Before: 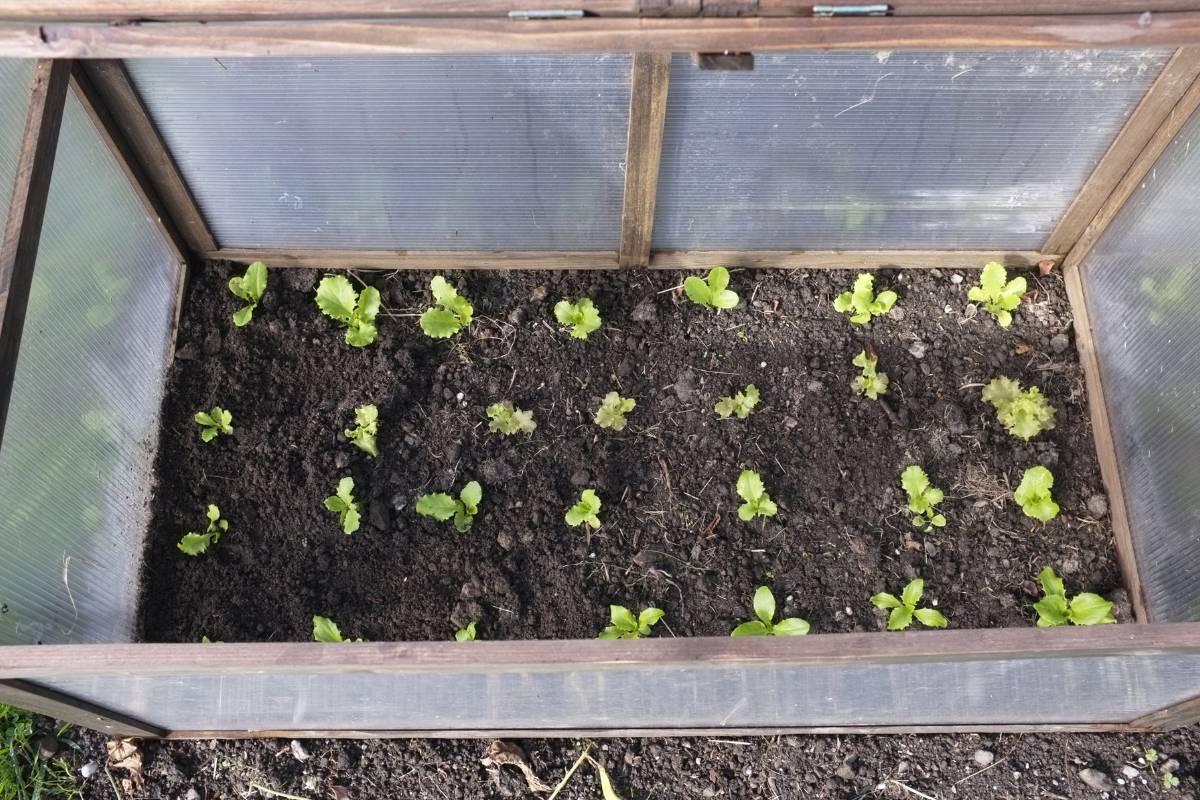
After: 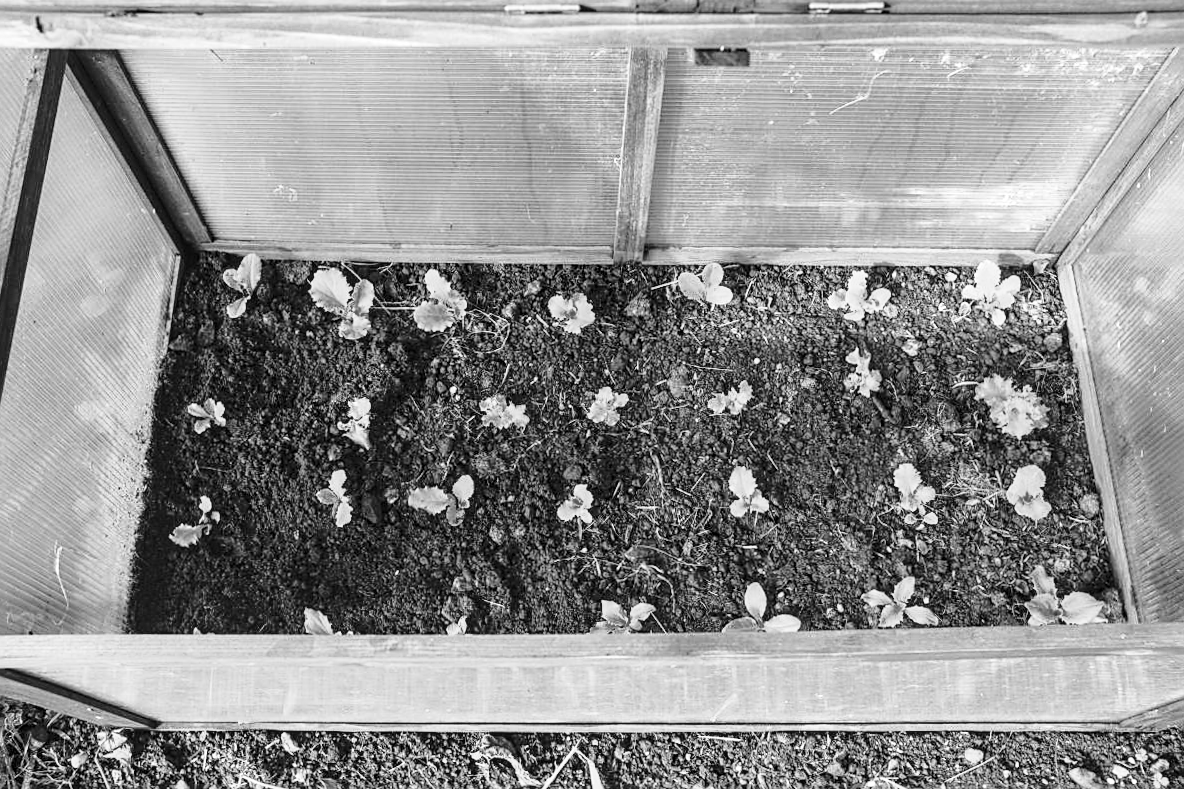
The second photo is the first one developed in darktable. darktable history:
sharpen: on, module defaults
monochrome: a -11.7, b 1.62, size 0.5, highlights 0.38
crop and rotate: angle -0.5°
local contrast: on, module defaults
base curve: curves: ch0 [(0, 0) (0.028, 0.03) (0.121, 0.232) (0.46, 0.748) (0.859, 0.968) (1, 1)], preserve colors none
